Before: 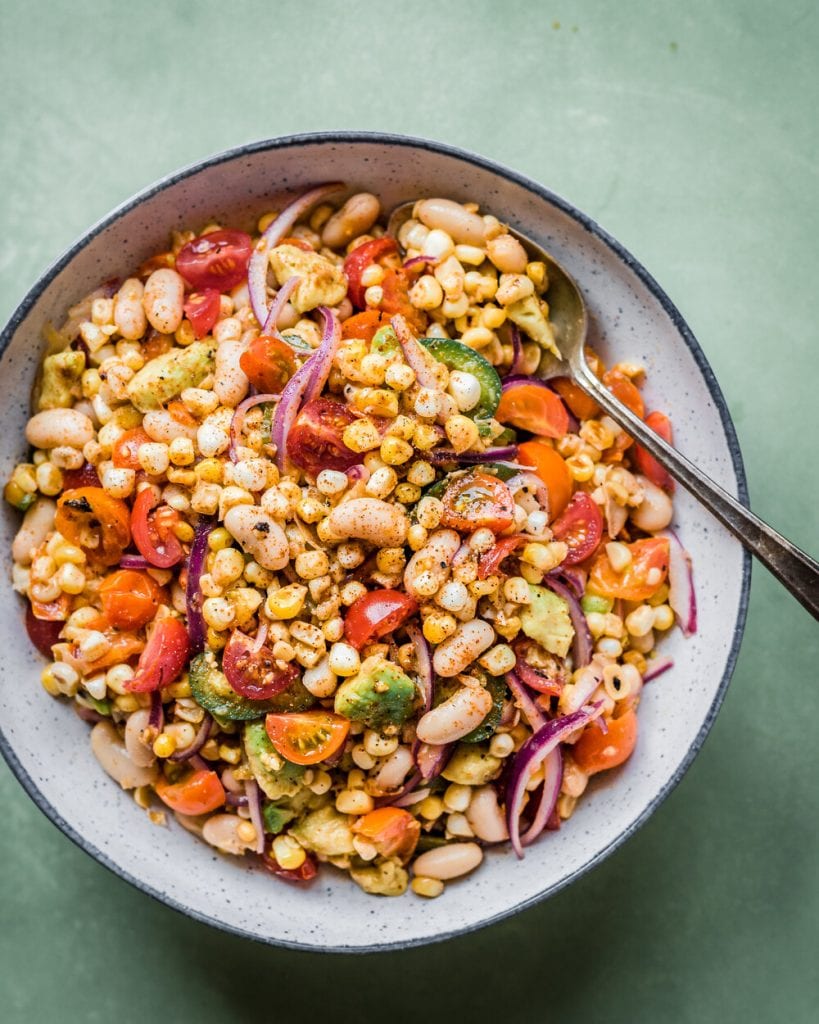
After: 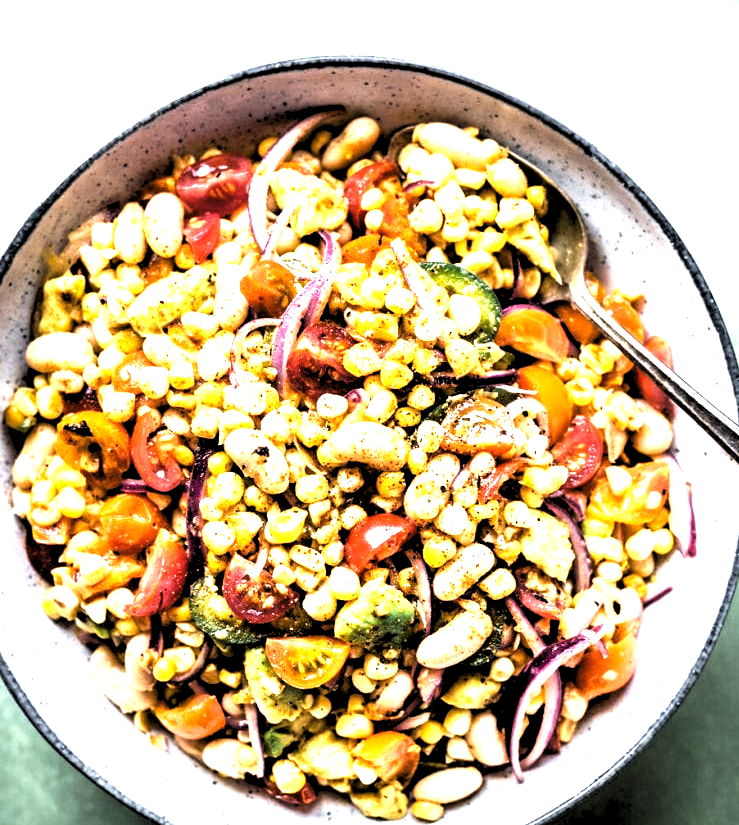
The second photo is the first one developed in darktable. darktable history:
crop: top 7.49%, right 9.717%, bottom 11.943%
rgb levels: levels [[0.029, 0.461, 0.922], [0, 0.5, 1], [0, 0.5, 1]]
levels: levels [0.044, 0.475, 0.791]
base curve: curves: ch0 [(0, 0) (0.088, 0.125) (0.176, 0.251) (0.354, 0.501) (0.613, 0.749) (1, 0.877)], preserve colors none
